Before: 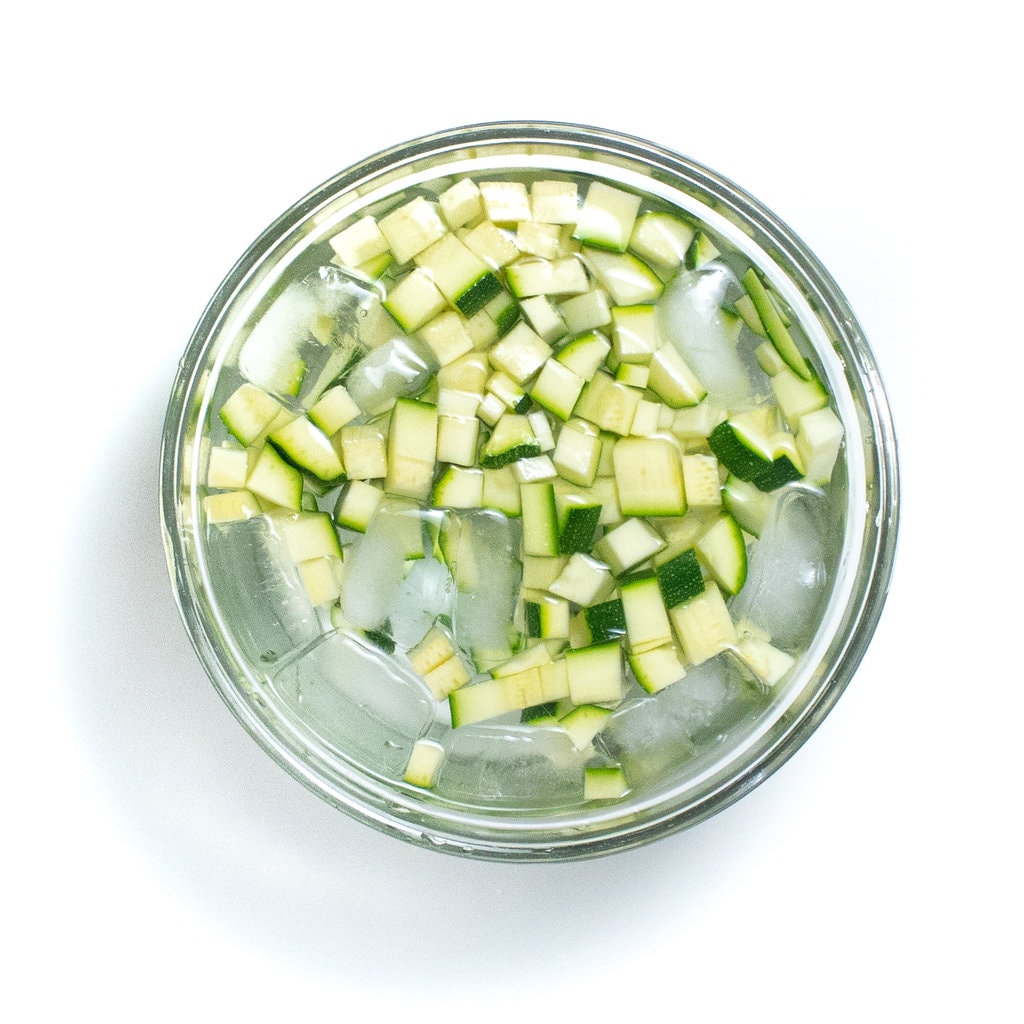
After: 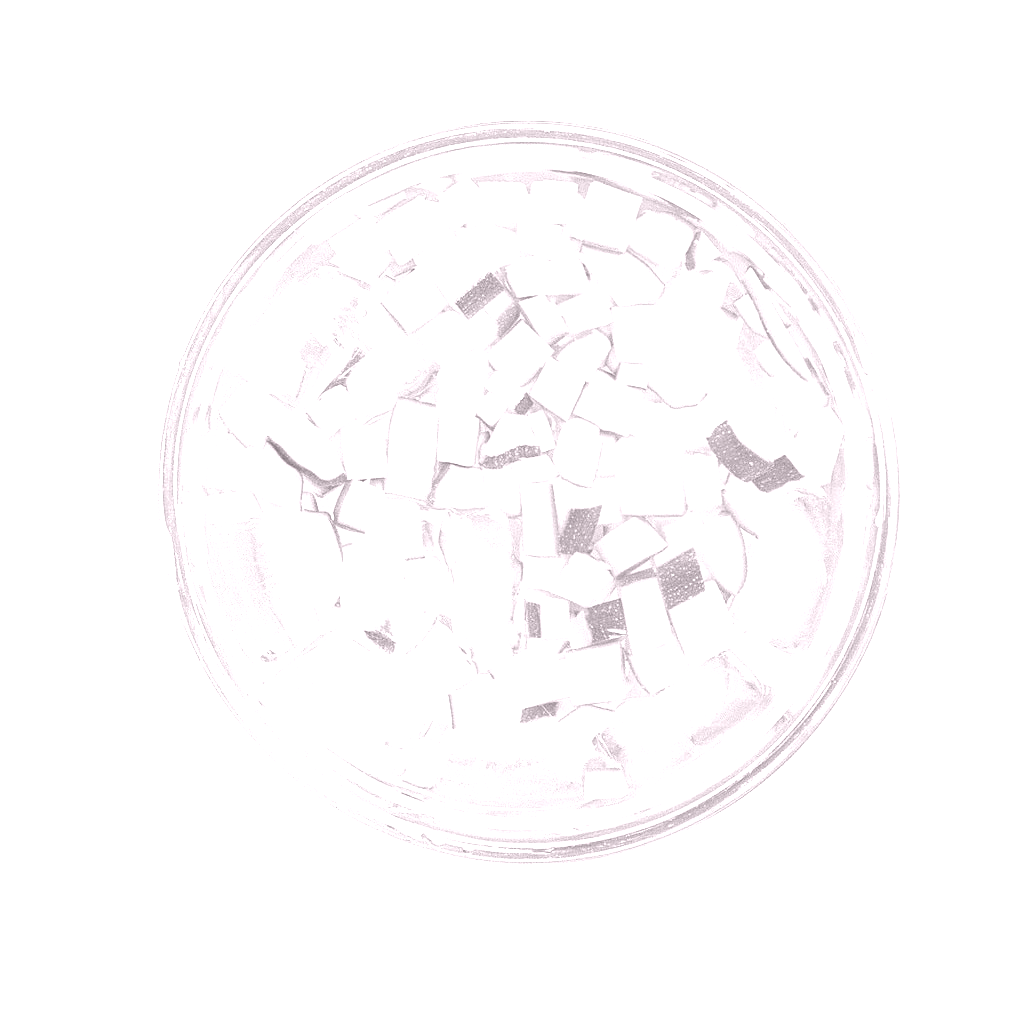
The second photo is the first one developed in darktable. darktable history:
colorize: hue 25.2°, saturation 83%, source mix 82%, lightness 79%, version 1
sharpen: on, module defaults
